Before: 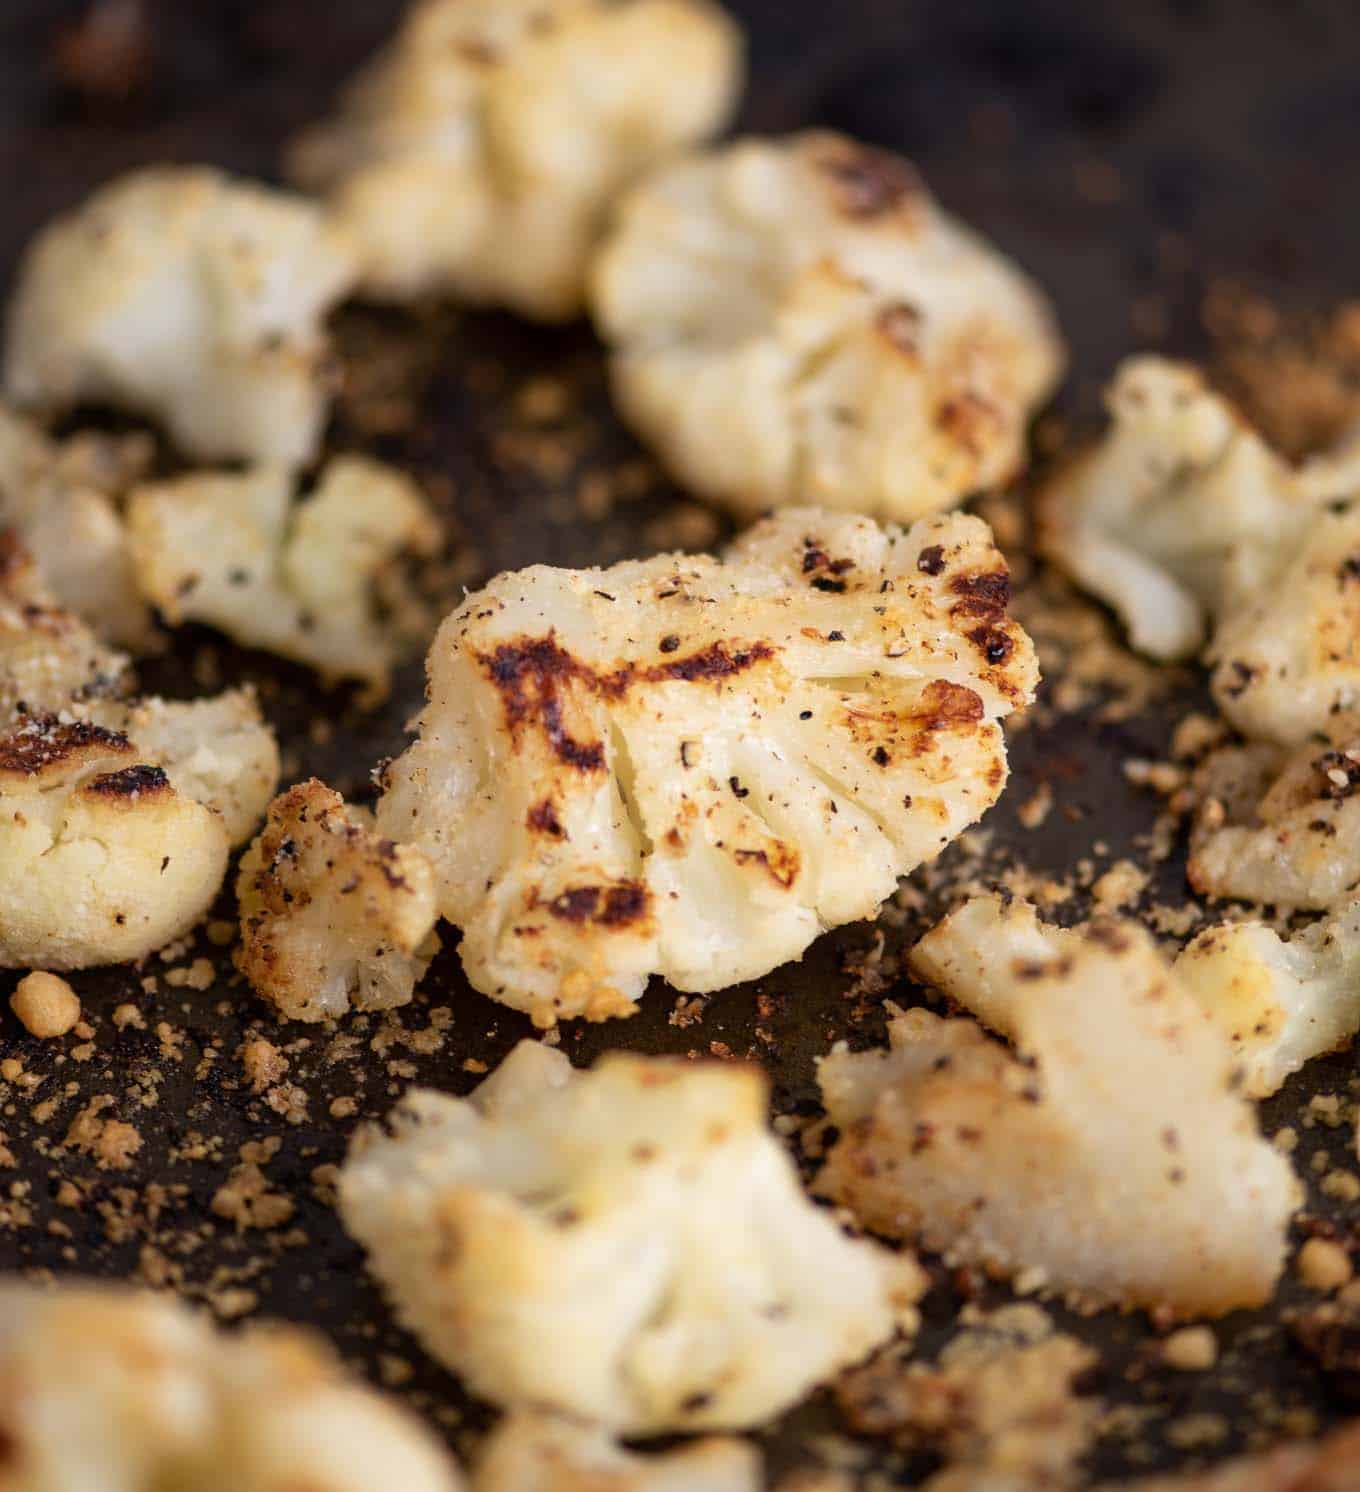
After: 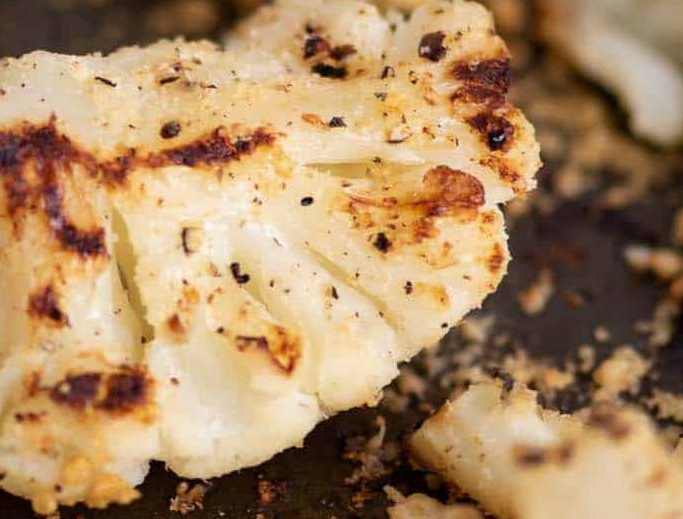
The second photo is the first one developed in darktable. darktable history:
crop: left 36.759%, top 34.477%, right 12.954%, bottom 30.687%
